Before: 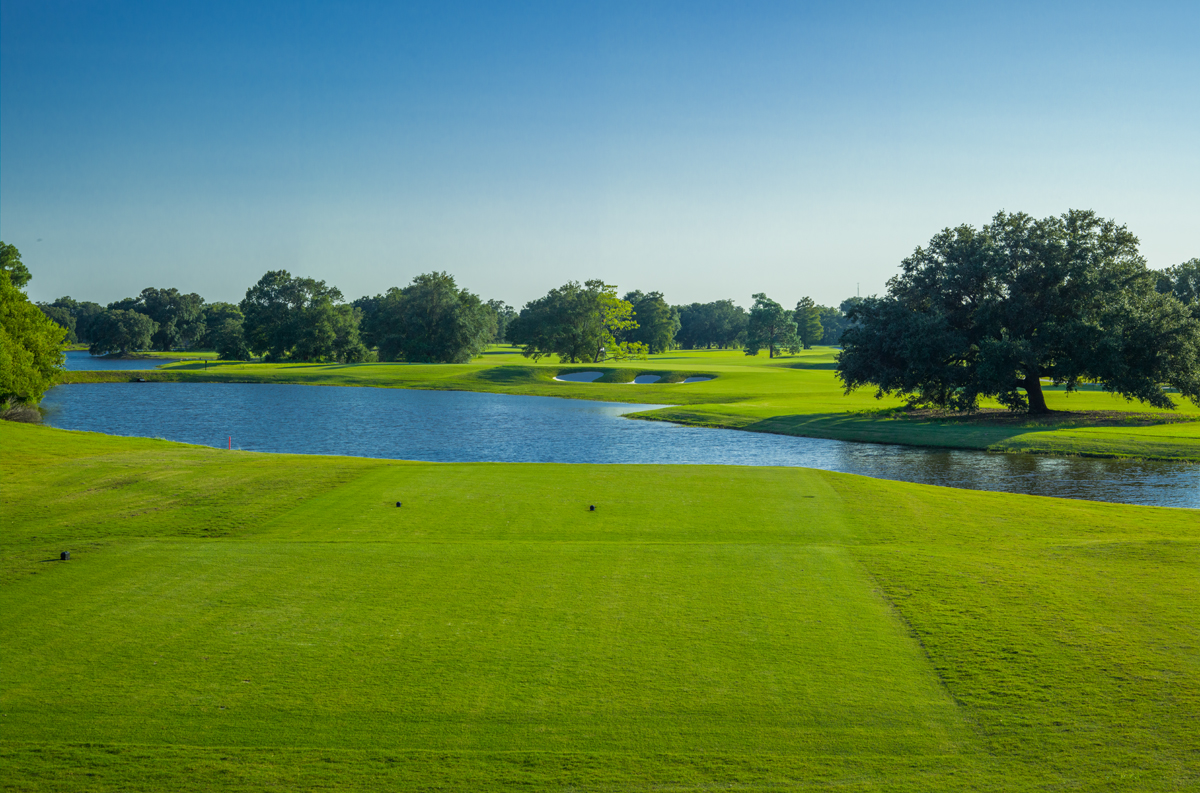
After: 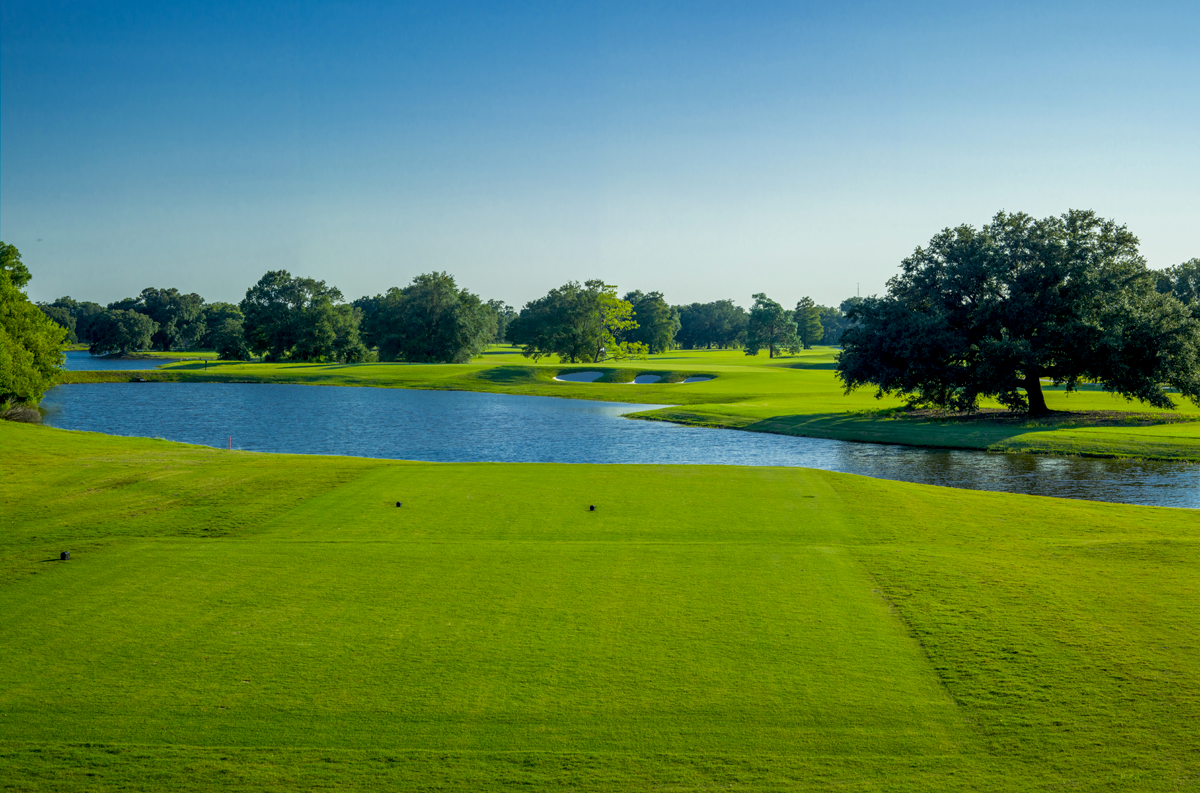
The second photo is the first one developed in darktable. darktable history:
exposure: black level correction 0.01, exposure 0.015 EV, compensate exposure bias true, compensate highlight preservation false
